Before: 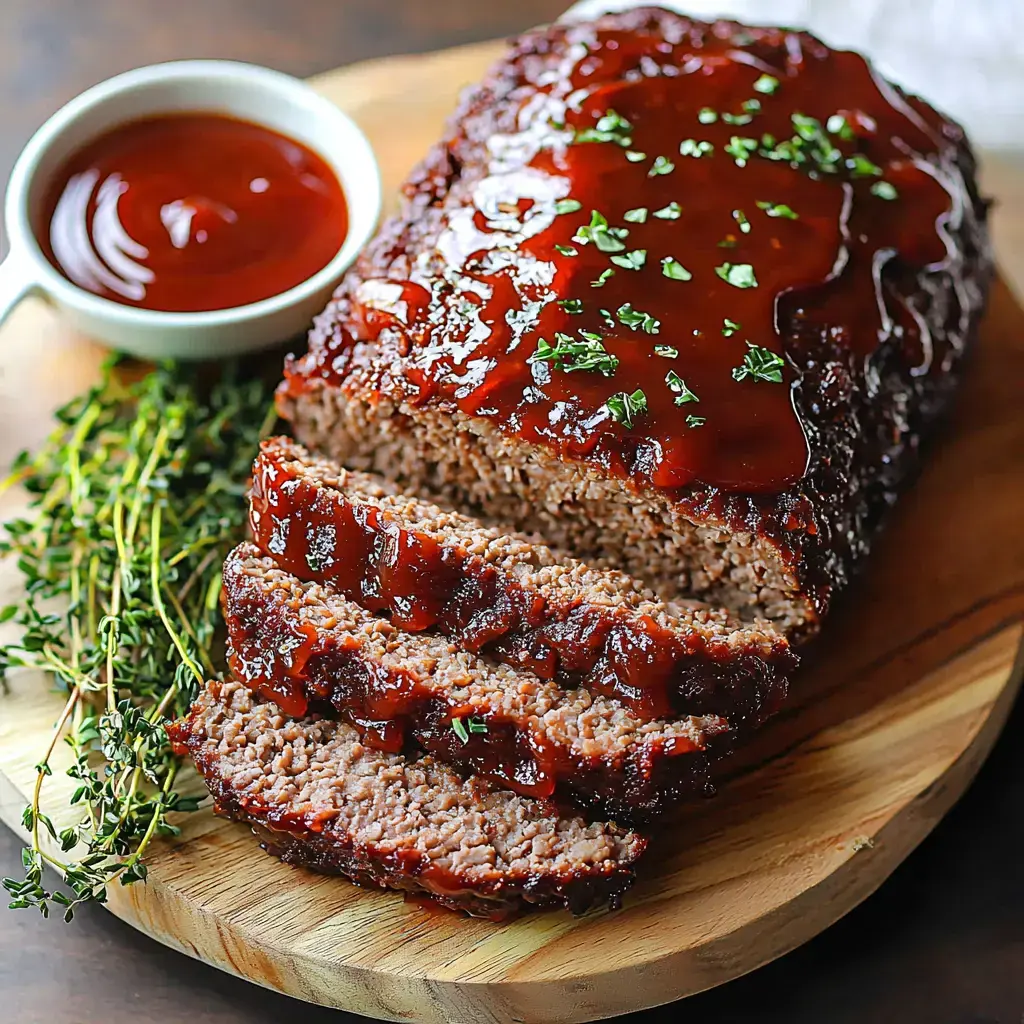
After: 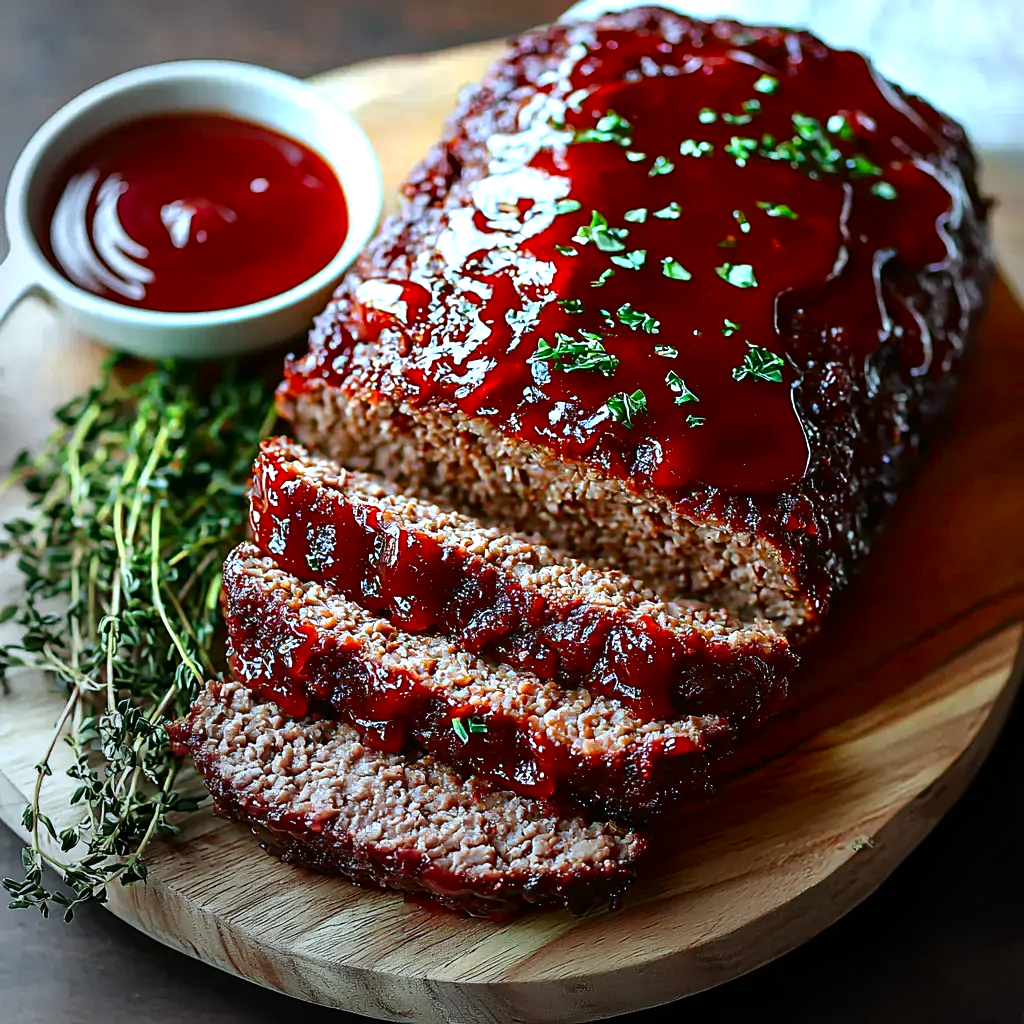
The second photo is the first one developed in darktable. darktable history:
color correction: highlights a* -10.69, highlights b* -19.19
exposure: black level correction 0, exposure 0.5 EV, compensate highlight preservation false
vignetting: fall-off start 73.57%, center (0.22, -0.235)
contrast brightness saturation: brightness -0.25, saturation 0.2
